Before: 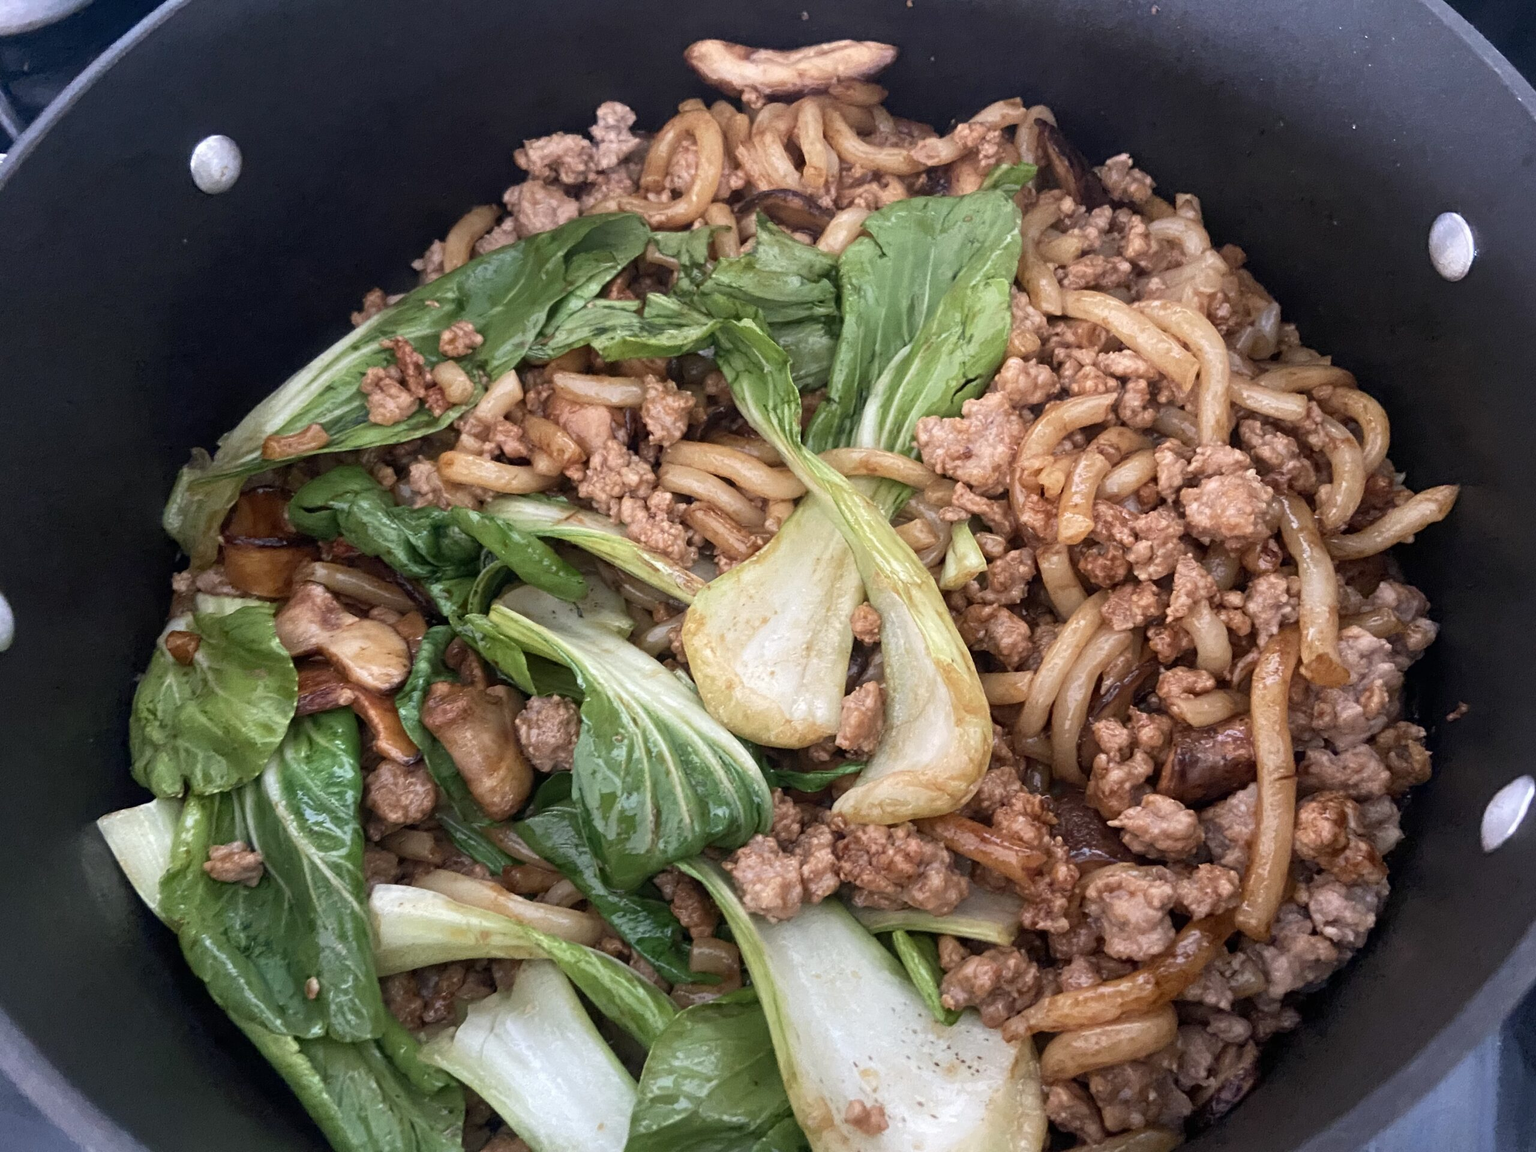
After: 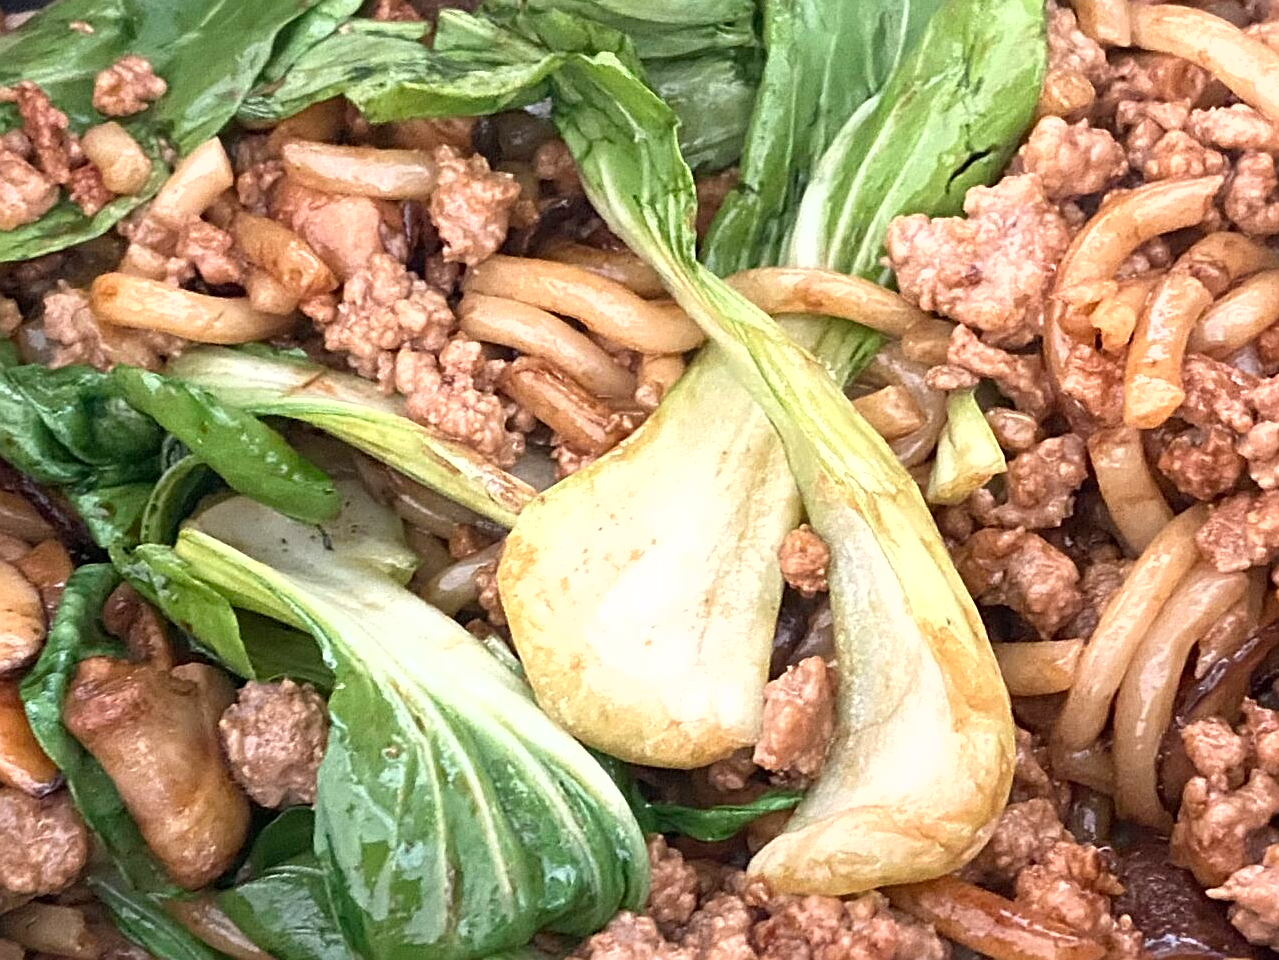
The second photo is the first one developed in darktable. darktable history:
exposure: exposure 0.6 EV, compensate highlight preservation false
sharpen: on, module defaults
crop: left 25%, top 25%, right 25%, bottom 25%
shadows and highlights: shadows 29.32, highlights -29.32, low approximation 0.01, soften with gaussian
